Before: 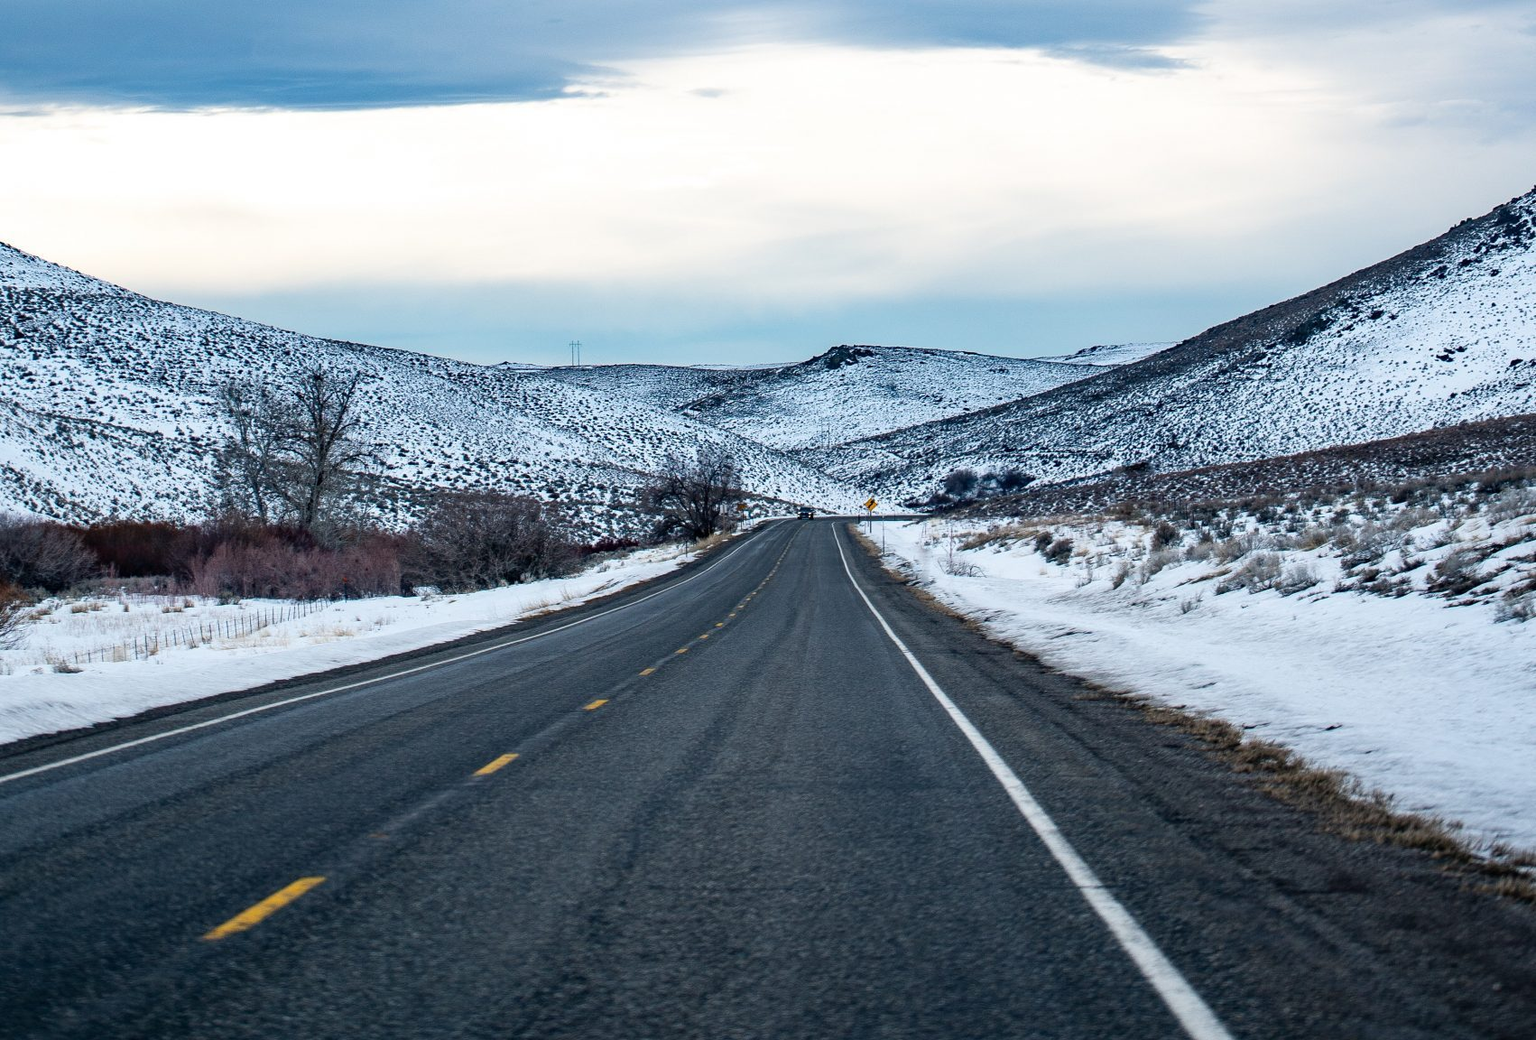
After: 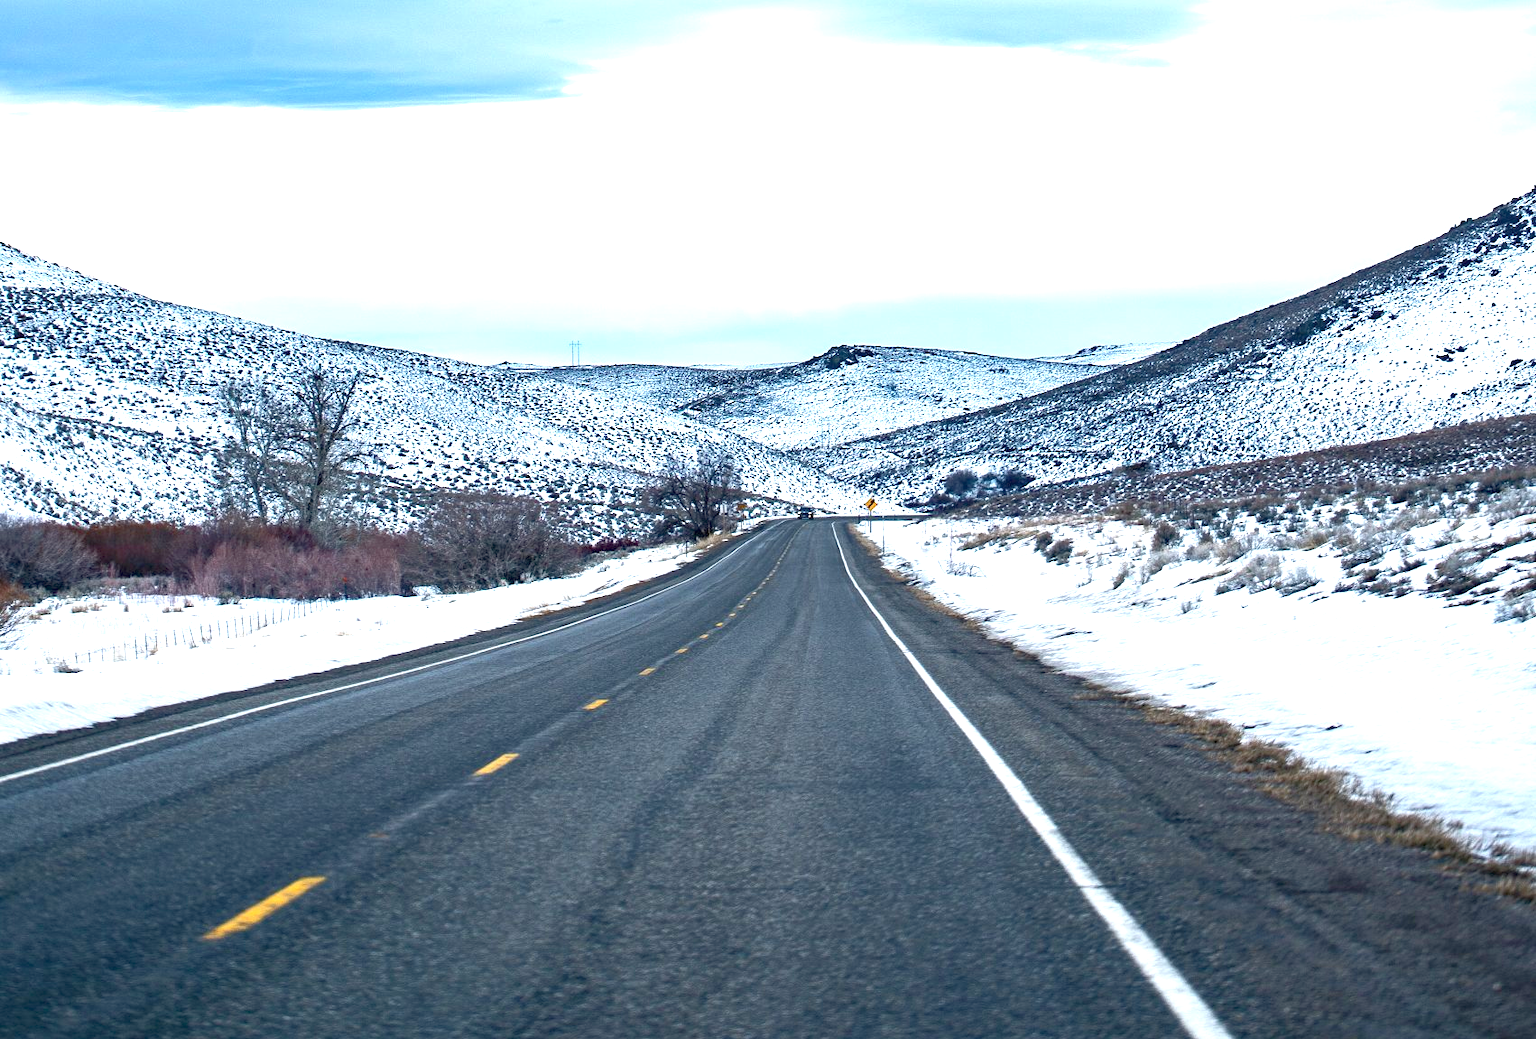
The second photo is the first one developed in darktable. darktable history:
exposure: exposure 1.061 EV, compensate highlight preservation false
rgb curve: curves: ch0 [(0, 0) (0.072, 0.166) (0.217, 0.293) (0.414, 0.42) (1, 1)], compensate middle gray true, preserve colors basic power
